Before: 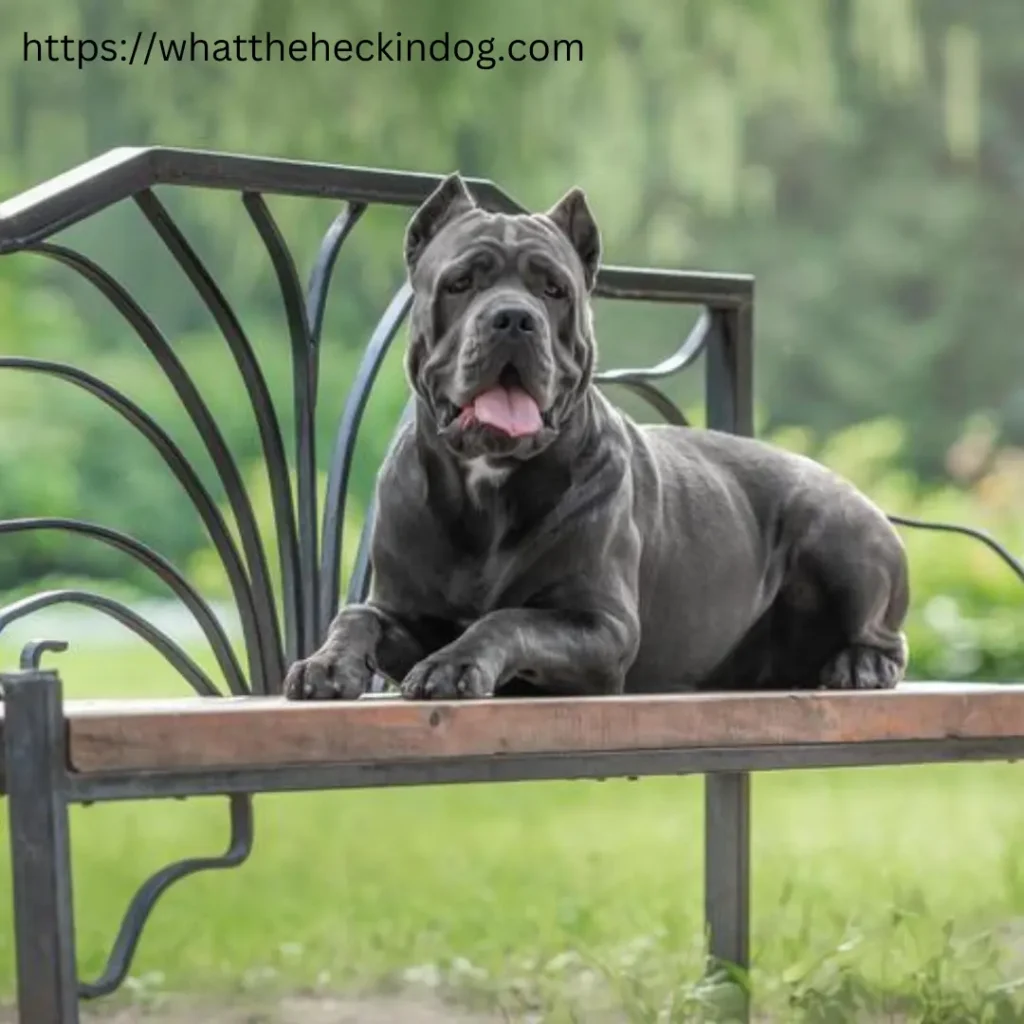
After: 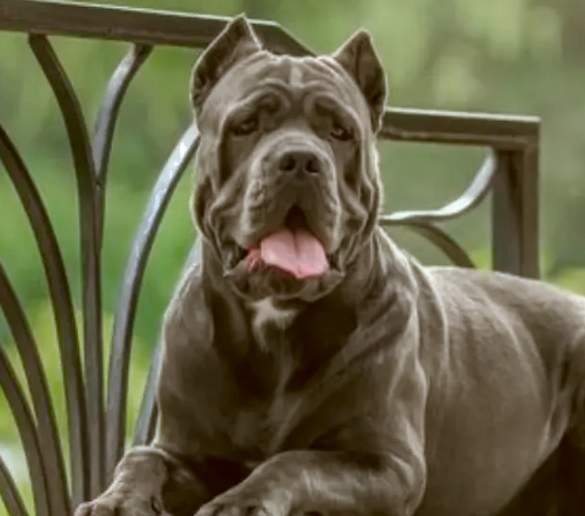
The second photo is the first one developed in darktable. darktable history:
color zones: curves: ch0 [(0.203, 0.433) (0.607, 0.517) (0.697, 0.696) (0.705, 0.897)]
color correction: highlights a* -0.482, highlights b* 0.161, shadows a* 4.66, shadows b* 20.72
crop: left 20.932%, top 15.471%, right 21.848%, bottom 34.081%
